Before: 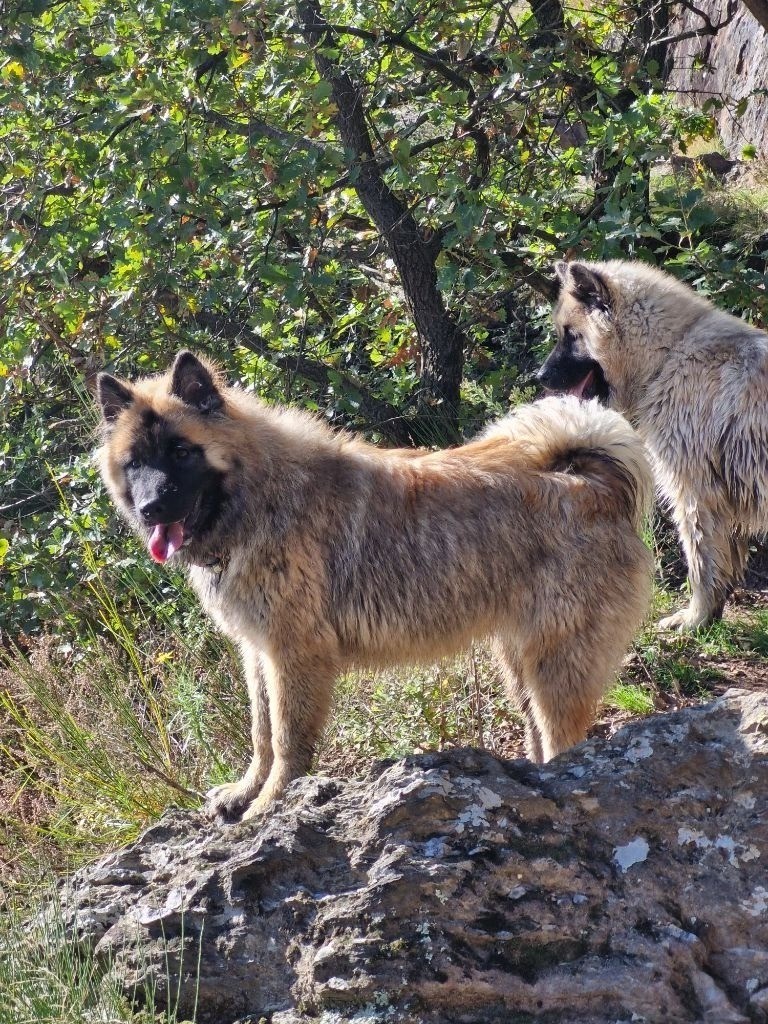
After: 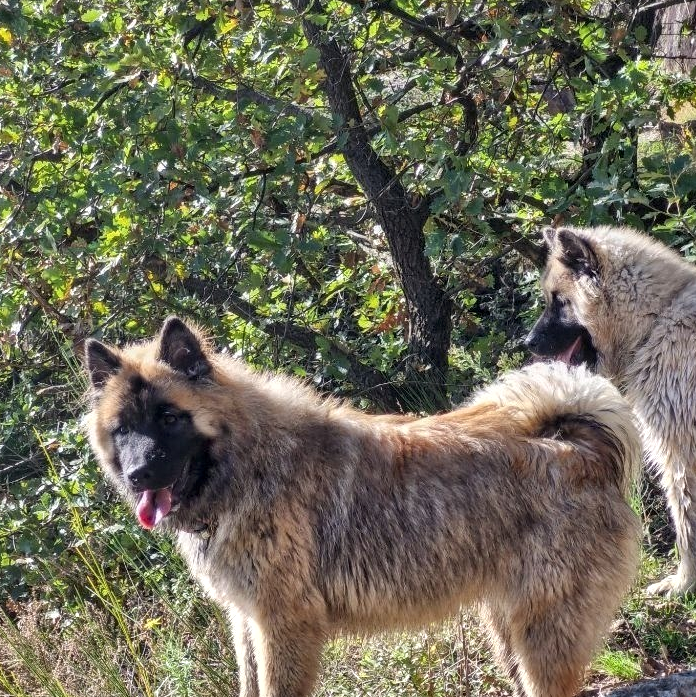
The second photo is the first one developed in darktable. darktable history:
crop: left 1.616%, top 3.388%, right 7.687%, bottom 28.484%
local contrast: detail 130%
